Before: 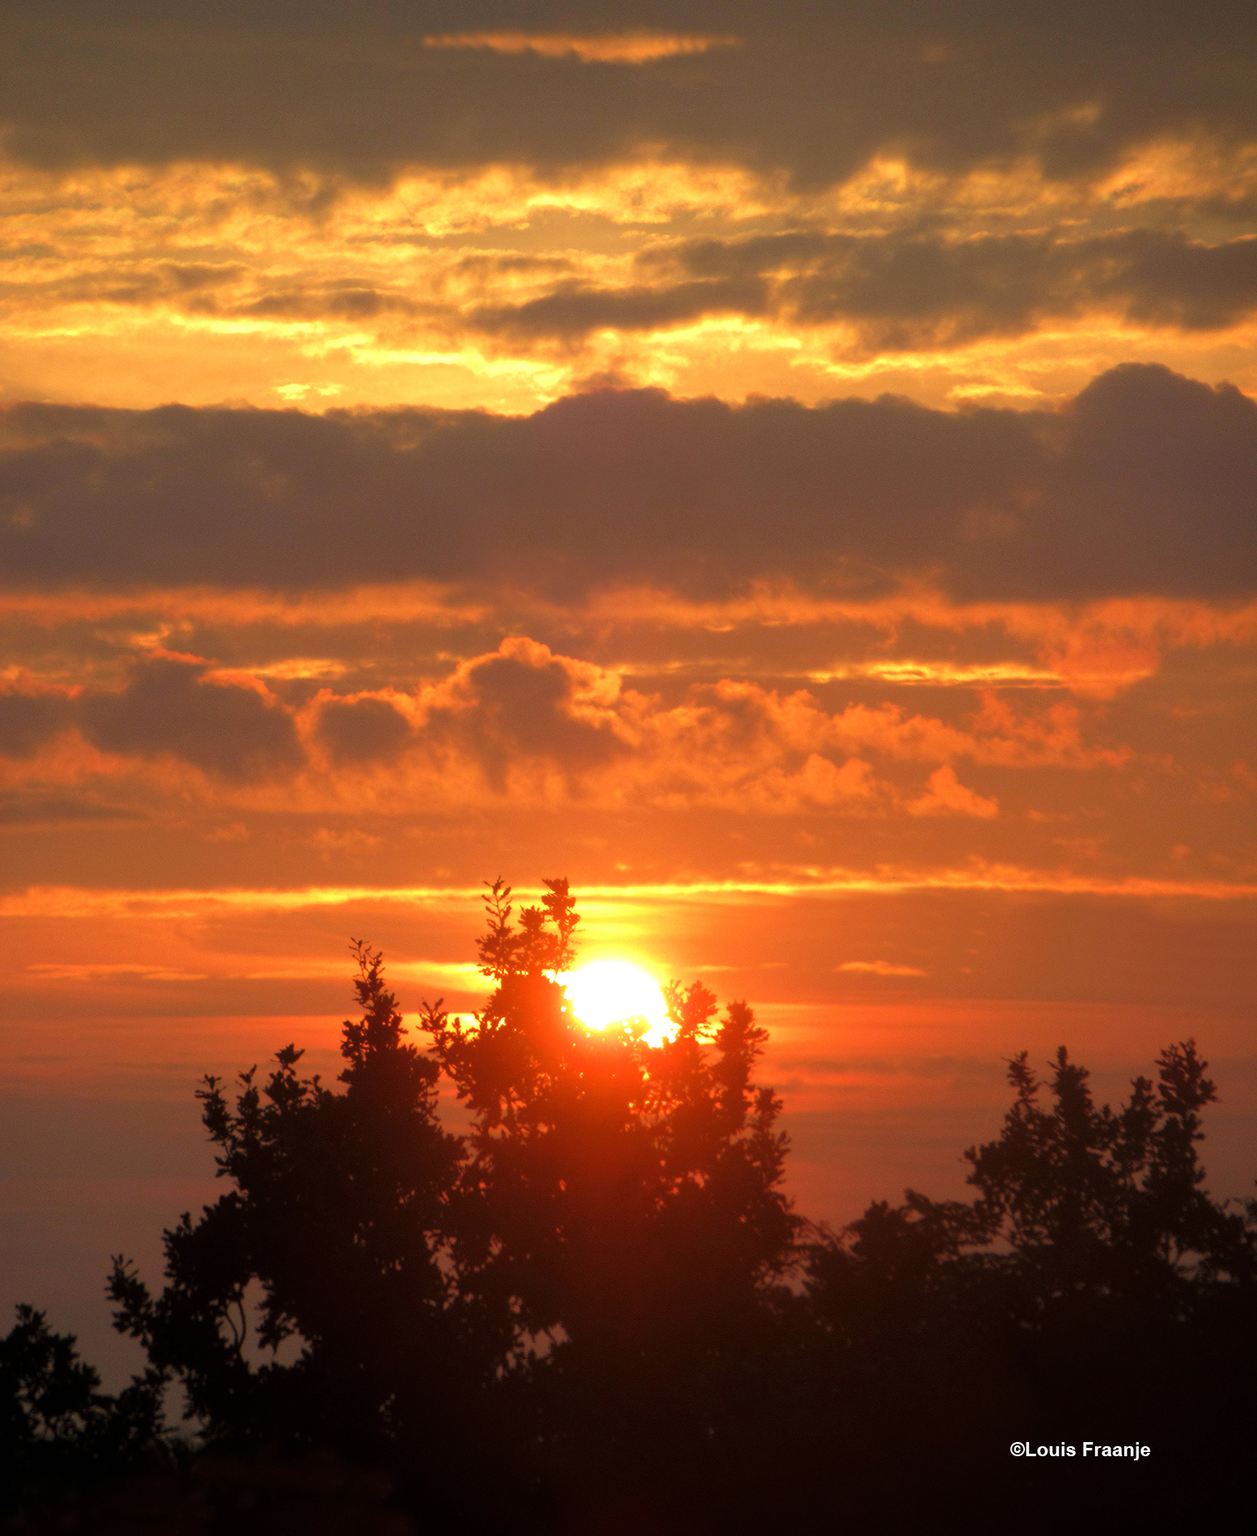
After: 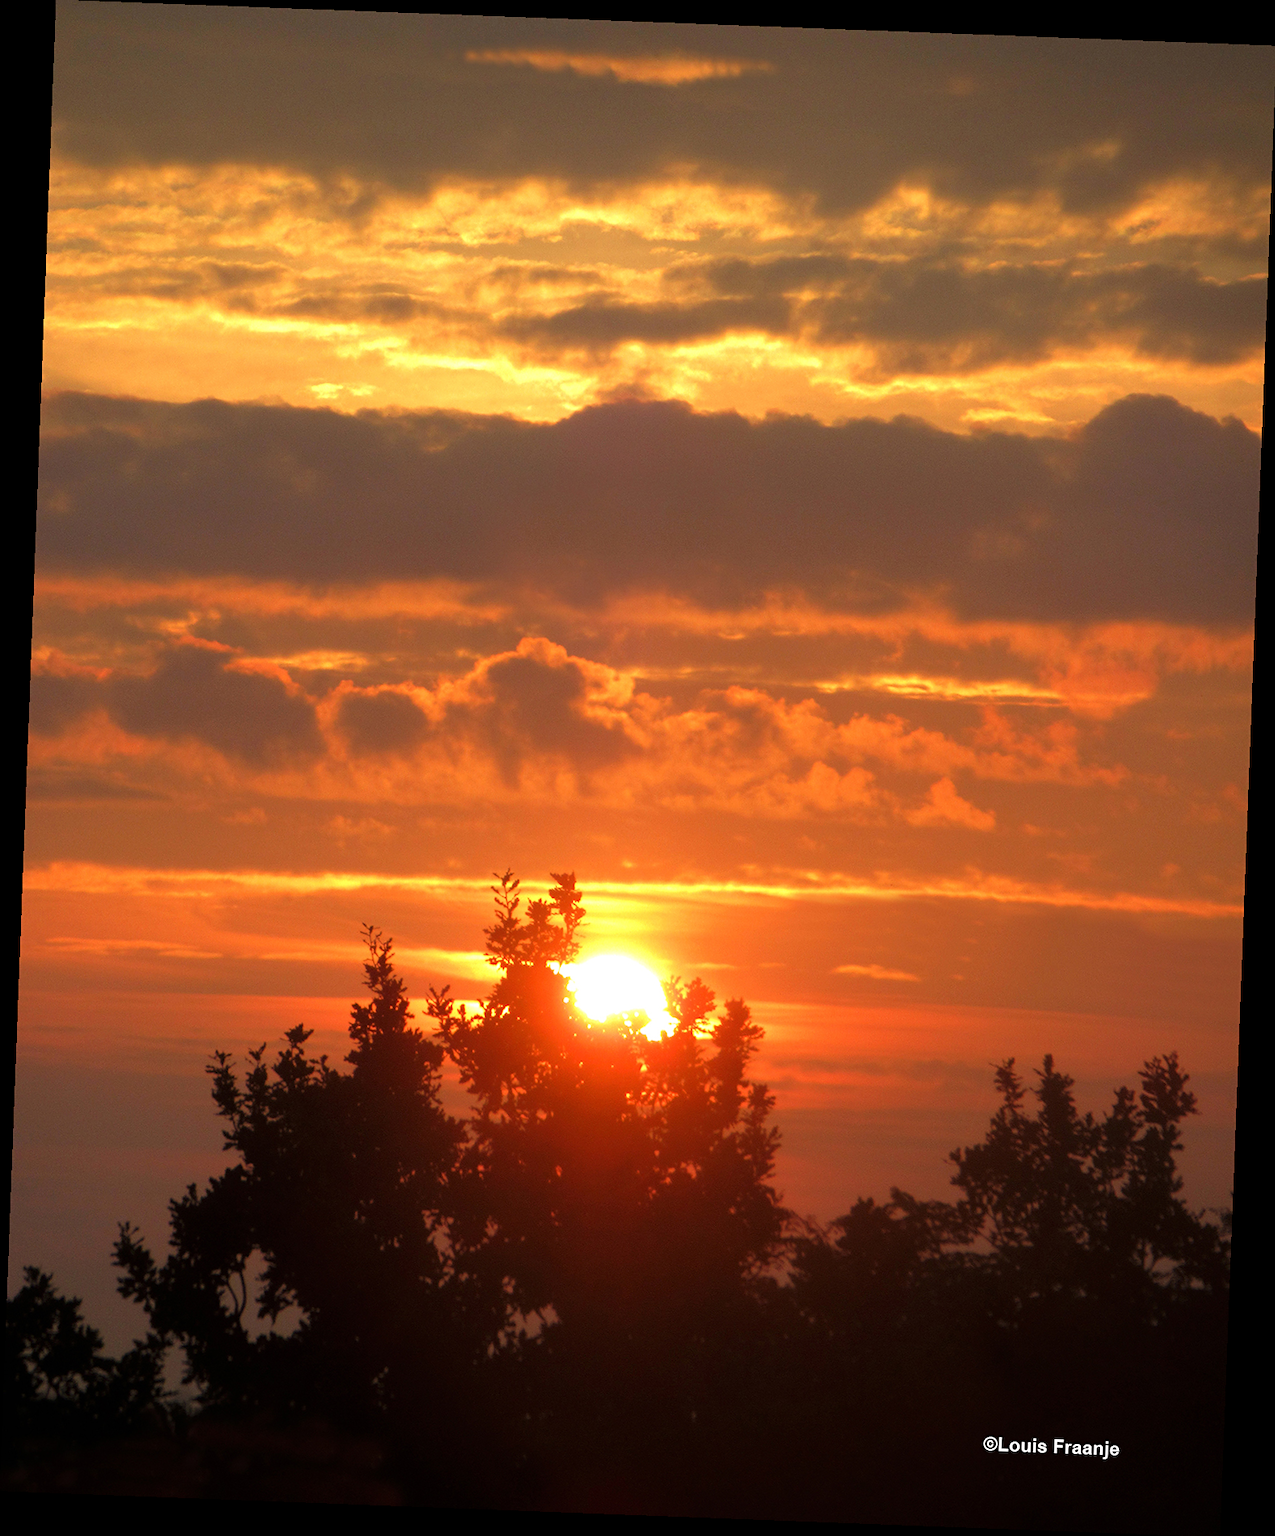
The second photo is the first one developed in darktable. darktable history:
sharpen: amount 0.2
rotate and perspective: rotation 2.17°, automatic cropping off
